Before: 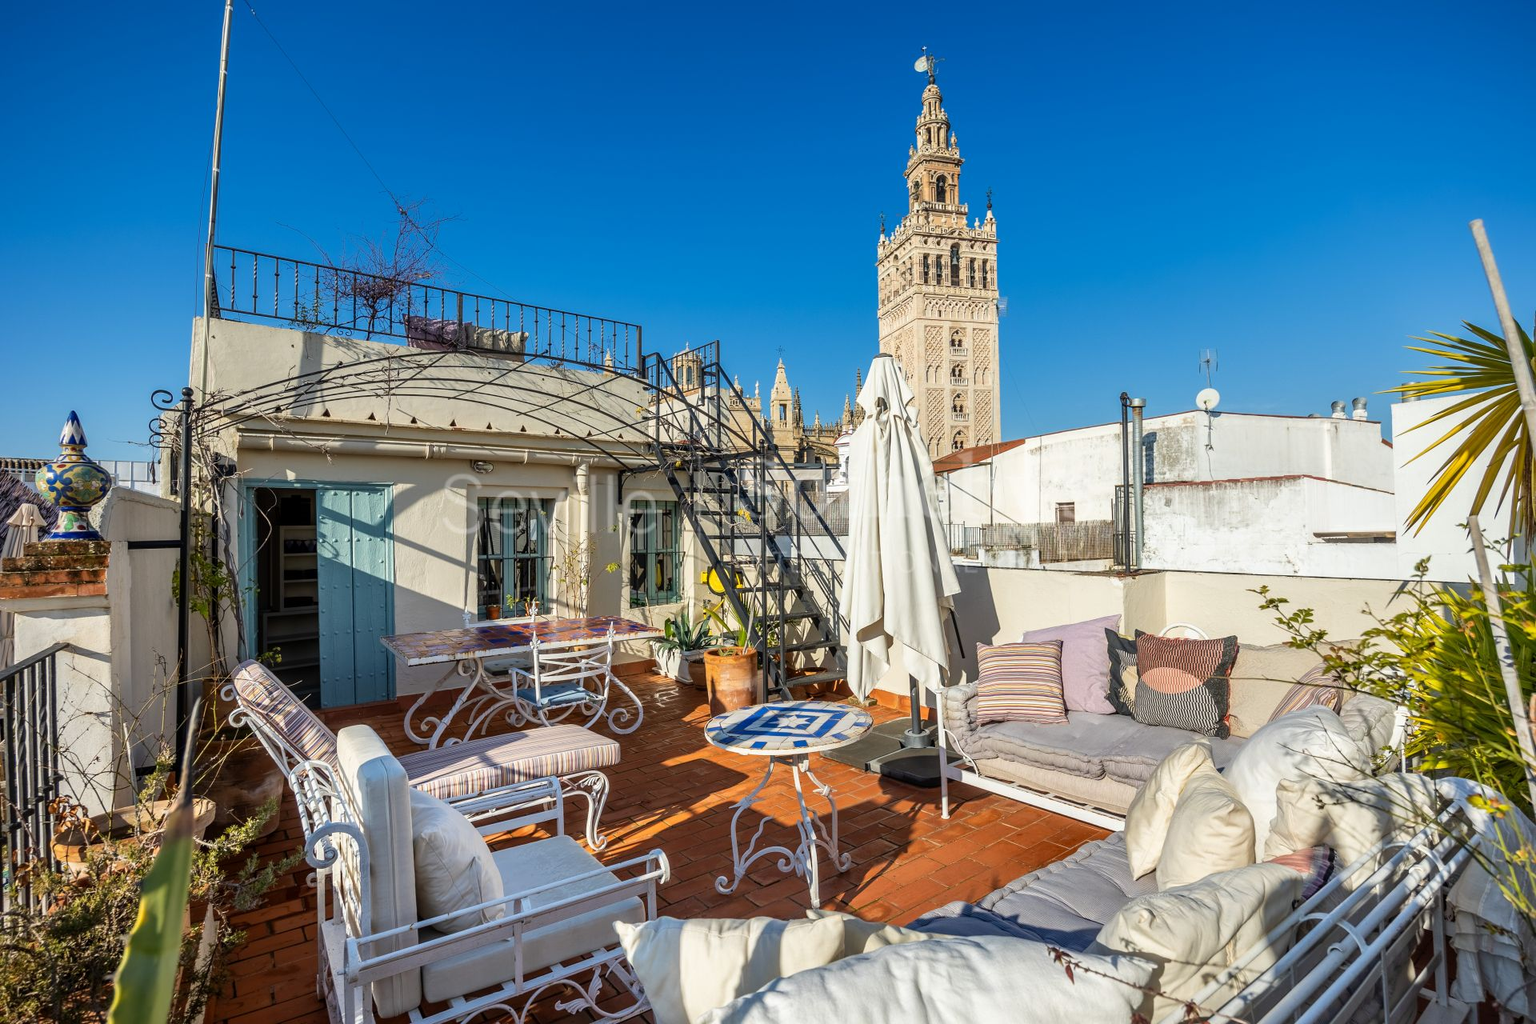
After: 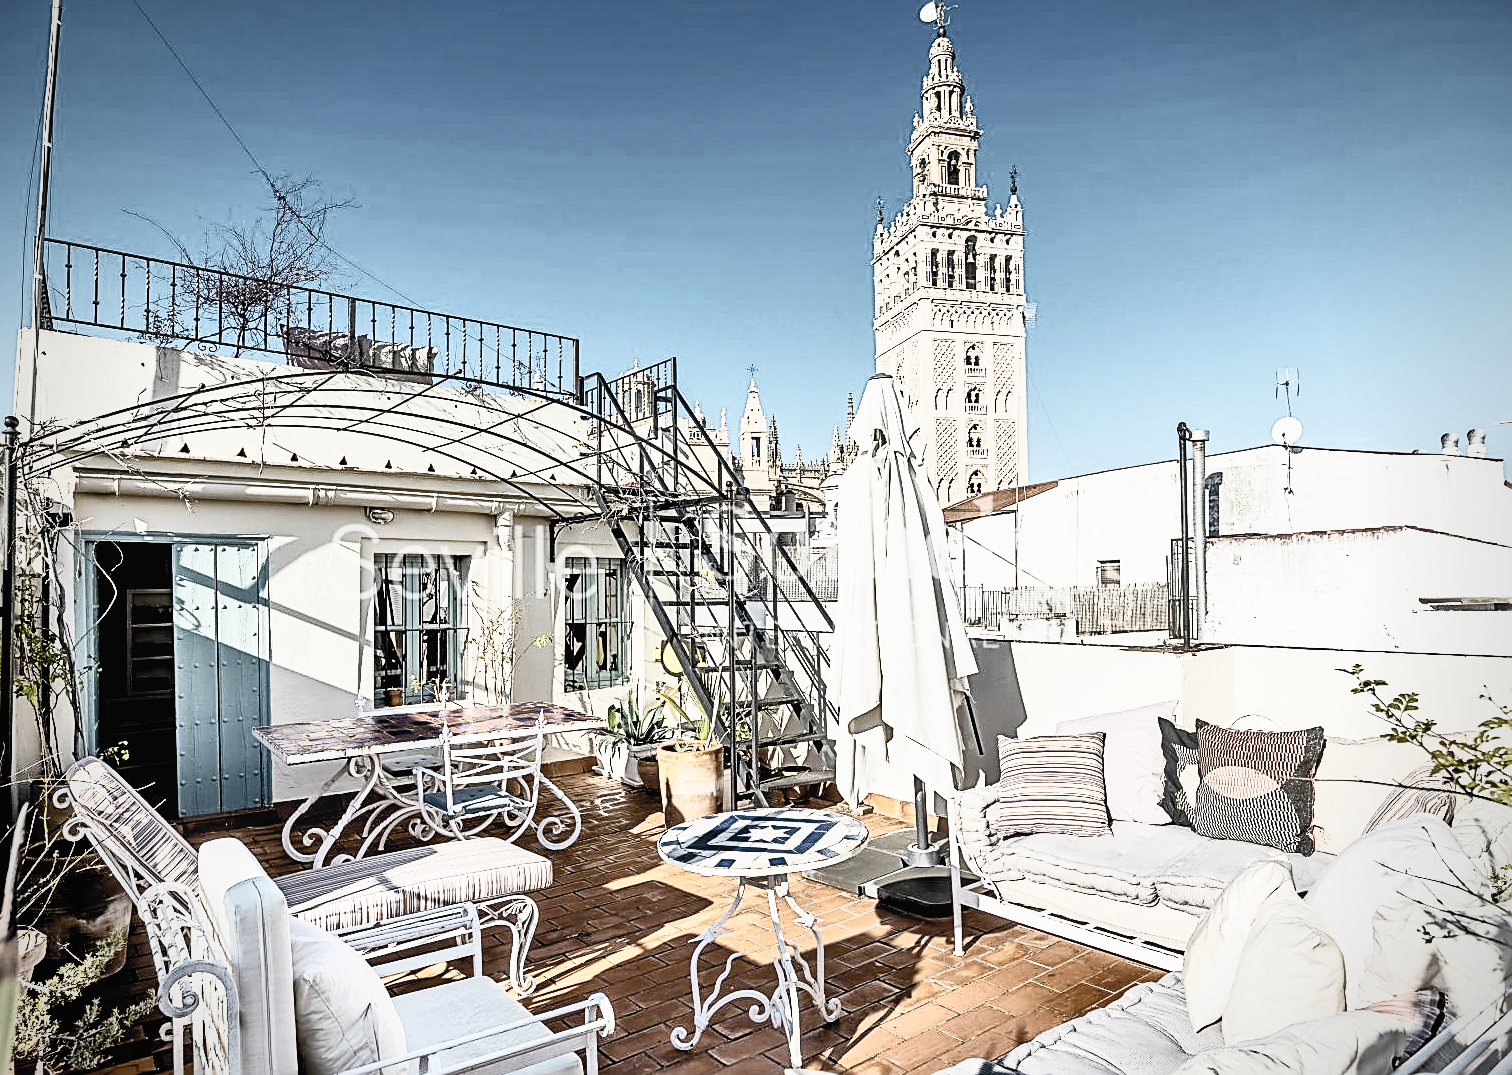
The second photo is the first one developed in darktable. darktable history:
crop: left 11.654%, top 5.316%, right 9.552%, bottom 10.686%
exposure: black level correction 0.009, exposure 0.016 EV, compensate highlight preservation false
tone equalizer: -7 EV 0.152 EV, -6 EV 0.583 EV, -5 EV 1.12 EV, -4 EV 1.34 EV, -3 EV 1.18 EV, -2 EV 0.6 EV, -1 EV 0.157 EV
vignetting: saturation 0.001
color correction: highlights b* 0.02, saturation 1.3
contrast brightness saturation: contrast 0.575, brightness 0.573, saturation -0.338
filmic rgb: black relative exposure -5.06 EV, white relative exposure 3.97 EV, hardness 2.89, contrast 1.297, highlights saturation mix -29.68%, preserve chrominance no, color science v5 (2021), contrast in shadows safe, contrast in highlights safe
sharpen: amount 0.885
